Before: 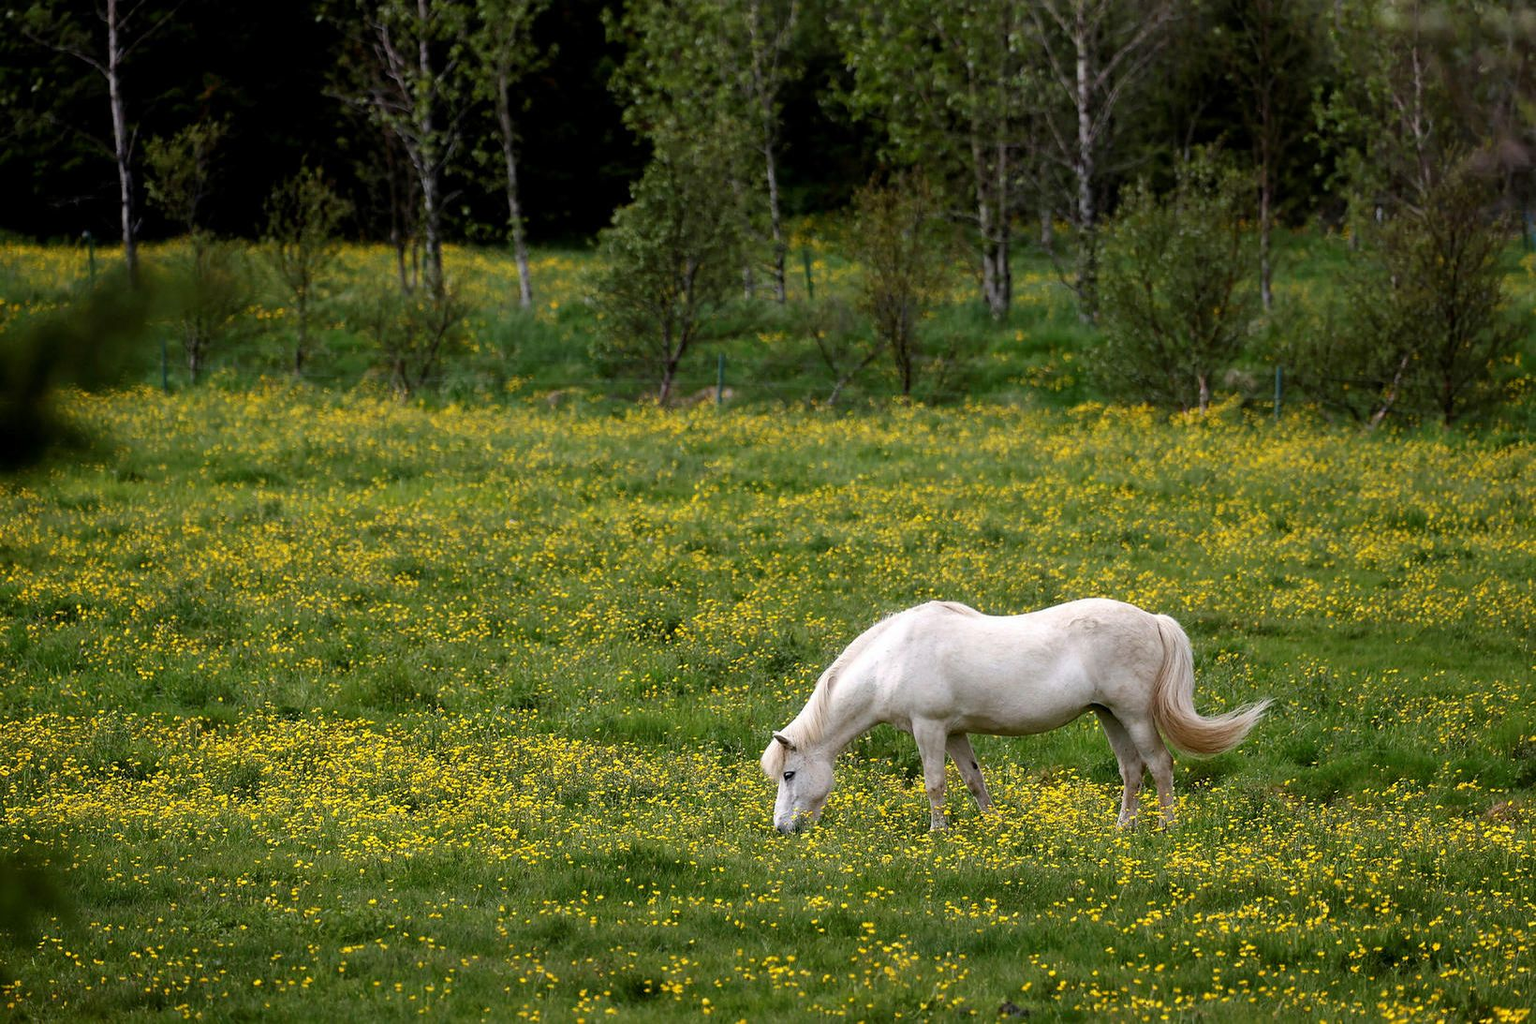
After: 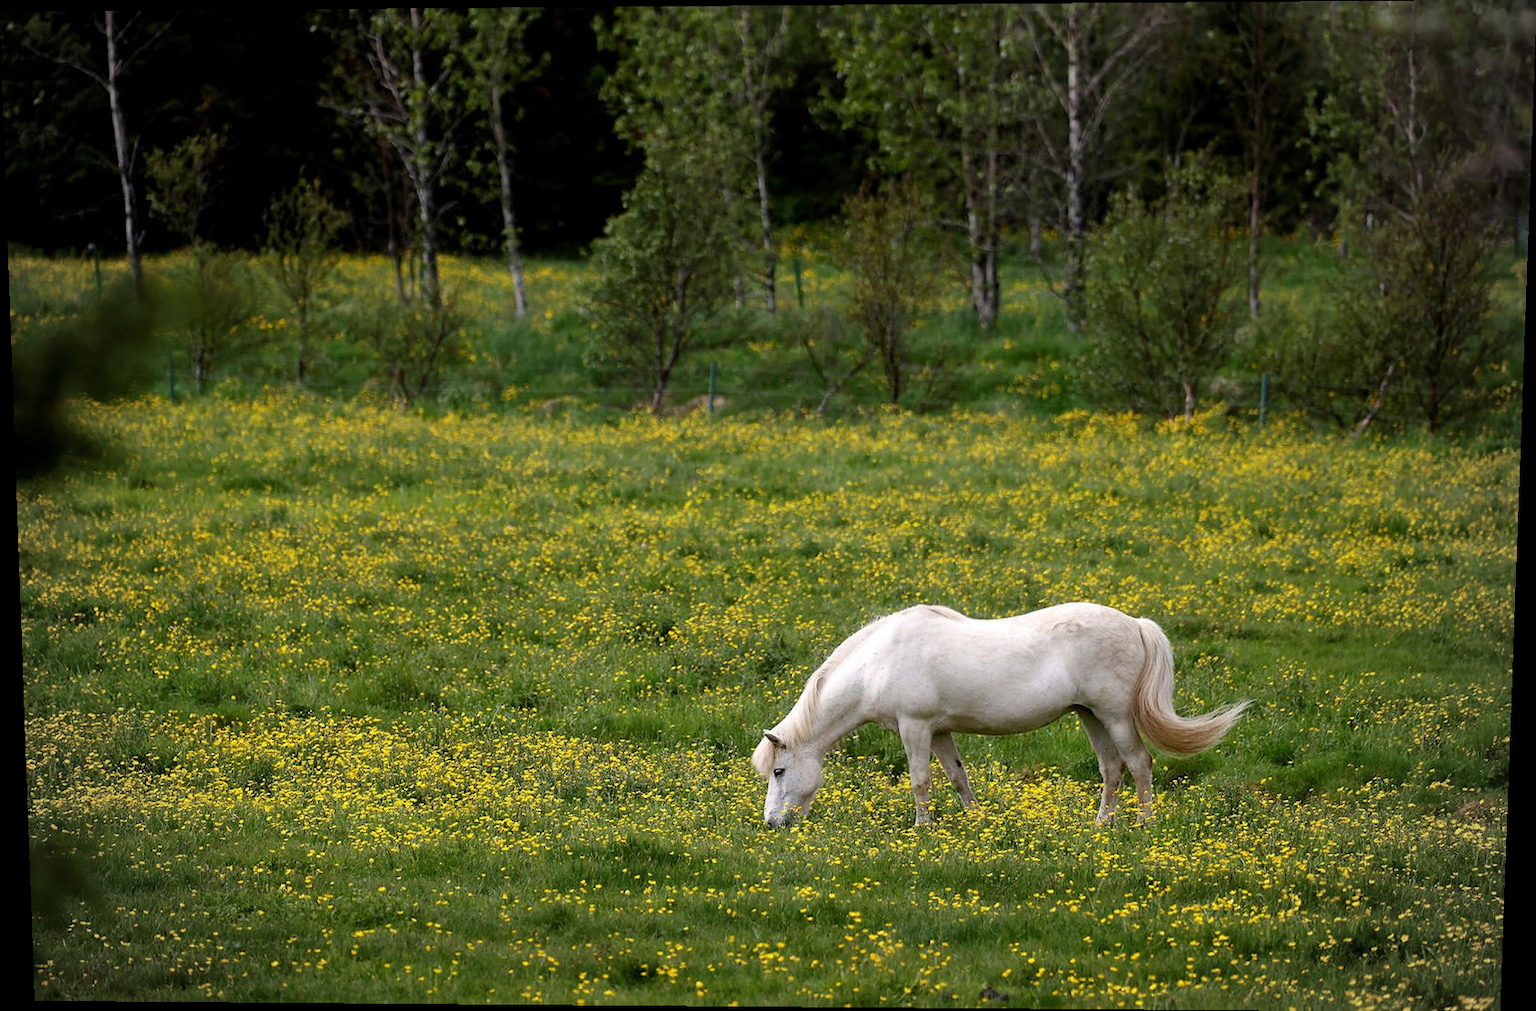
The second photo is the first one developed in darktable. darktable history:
rotate and perspective: lens shift (vertical) 0.048, lens shift (horizontal) -0.024, automatic cropping off
vignetting: on, module defaults
